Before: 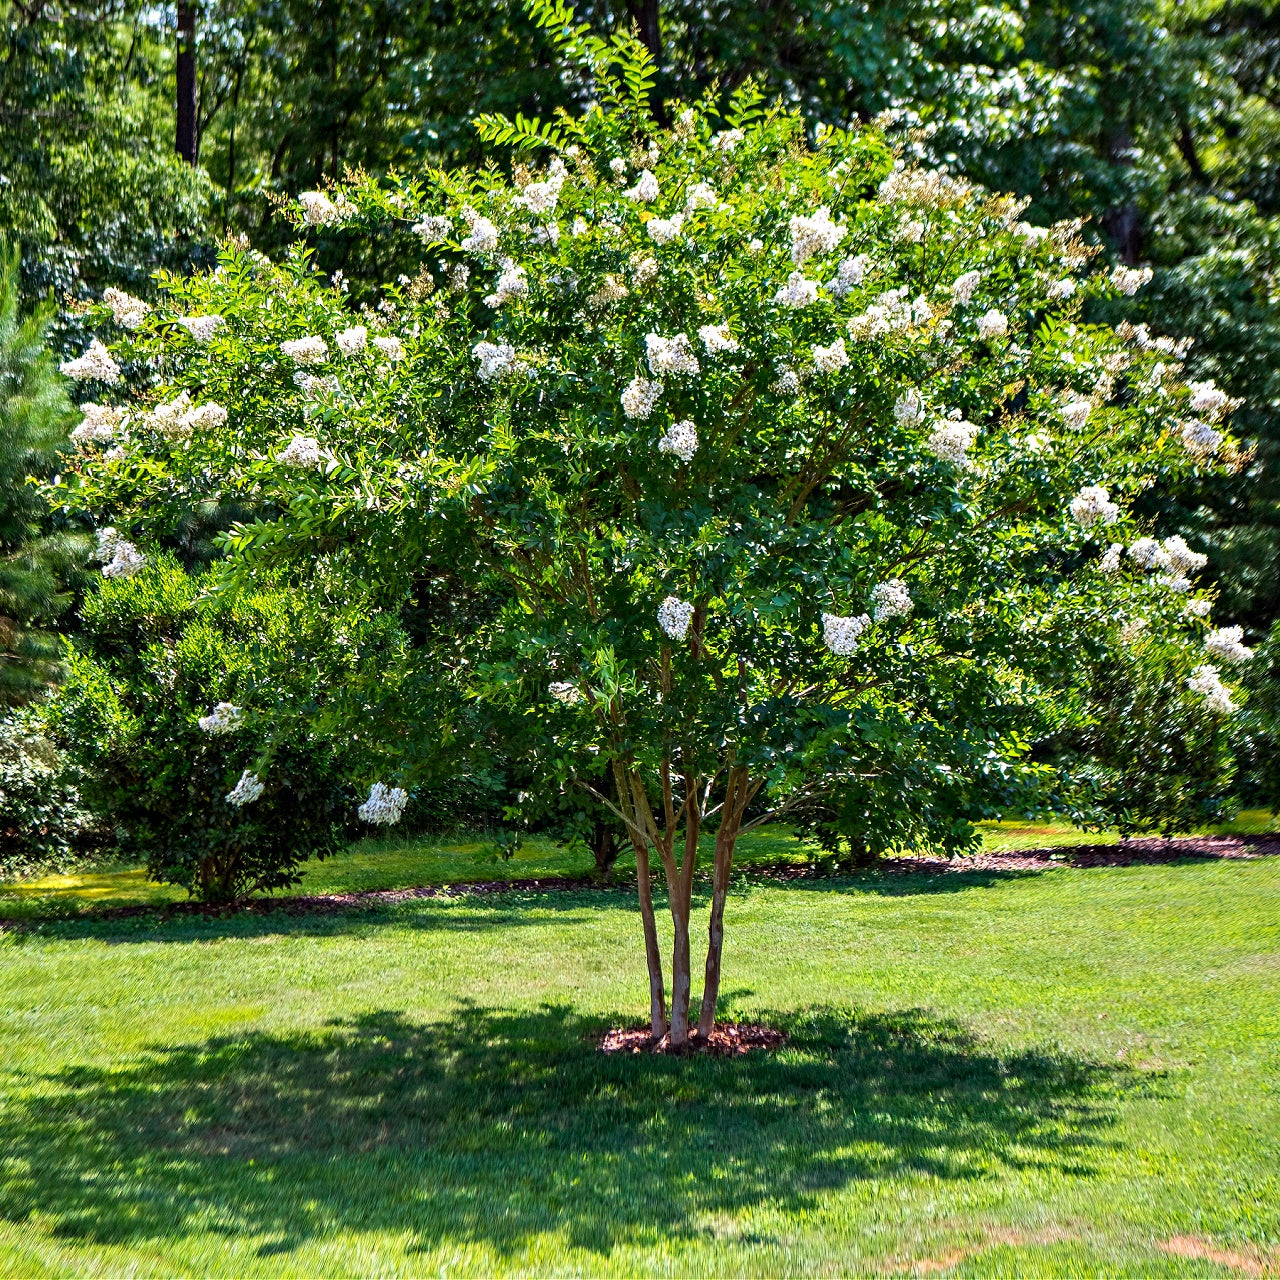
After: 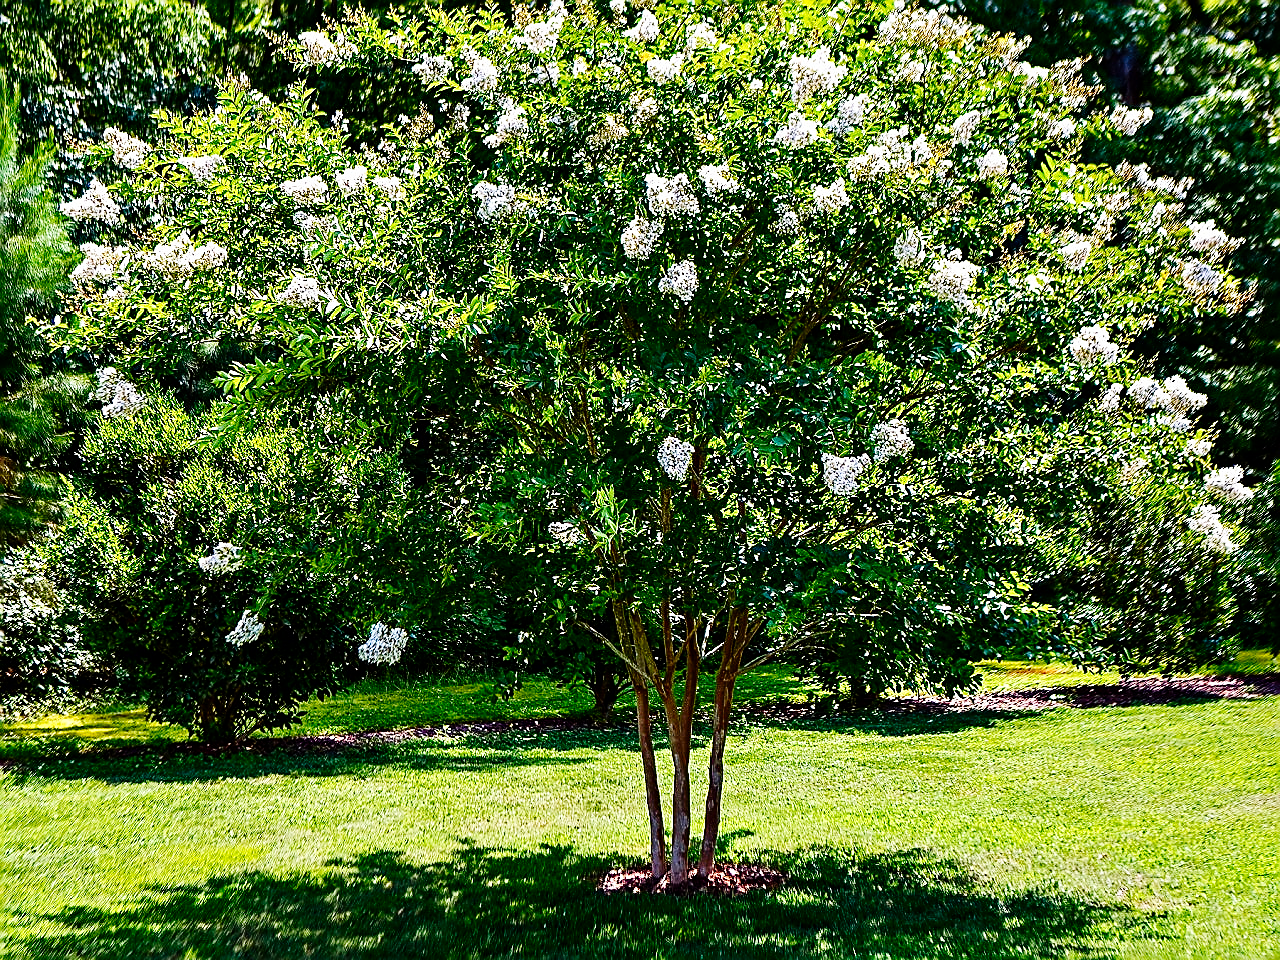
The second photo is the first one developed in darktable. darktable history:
contrast brightness saturation: contrast 0.07, brightness -0.14, saturation 0.11
sharpen: radius 1.4, amount 1.25, threshold 0.7
crop and rotate: top 12.5%, bottom 12.5%
base curve: curves: ch0 [(0, 0) (0.036, 0.025) (0.121, 0.166) (0.206, 0.329) (0.605, 0.79) (1, 1)], preserve colors none
